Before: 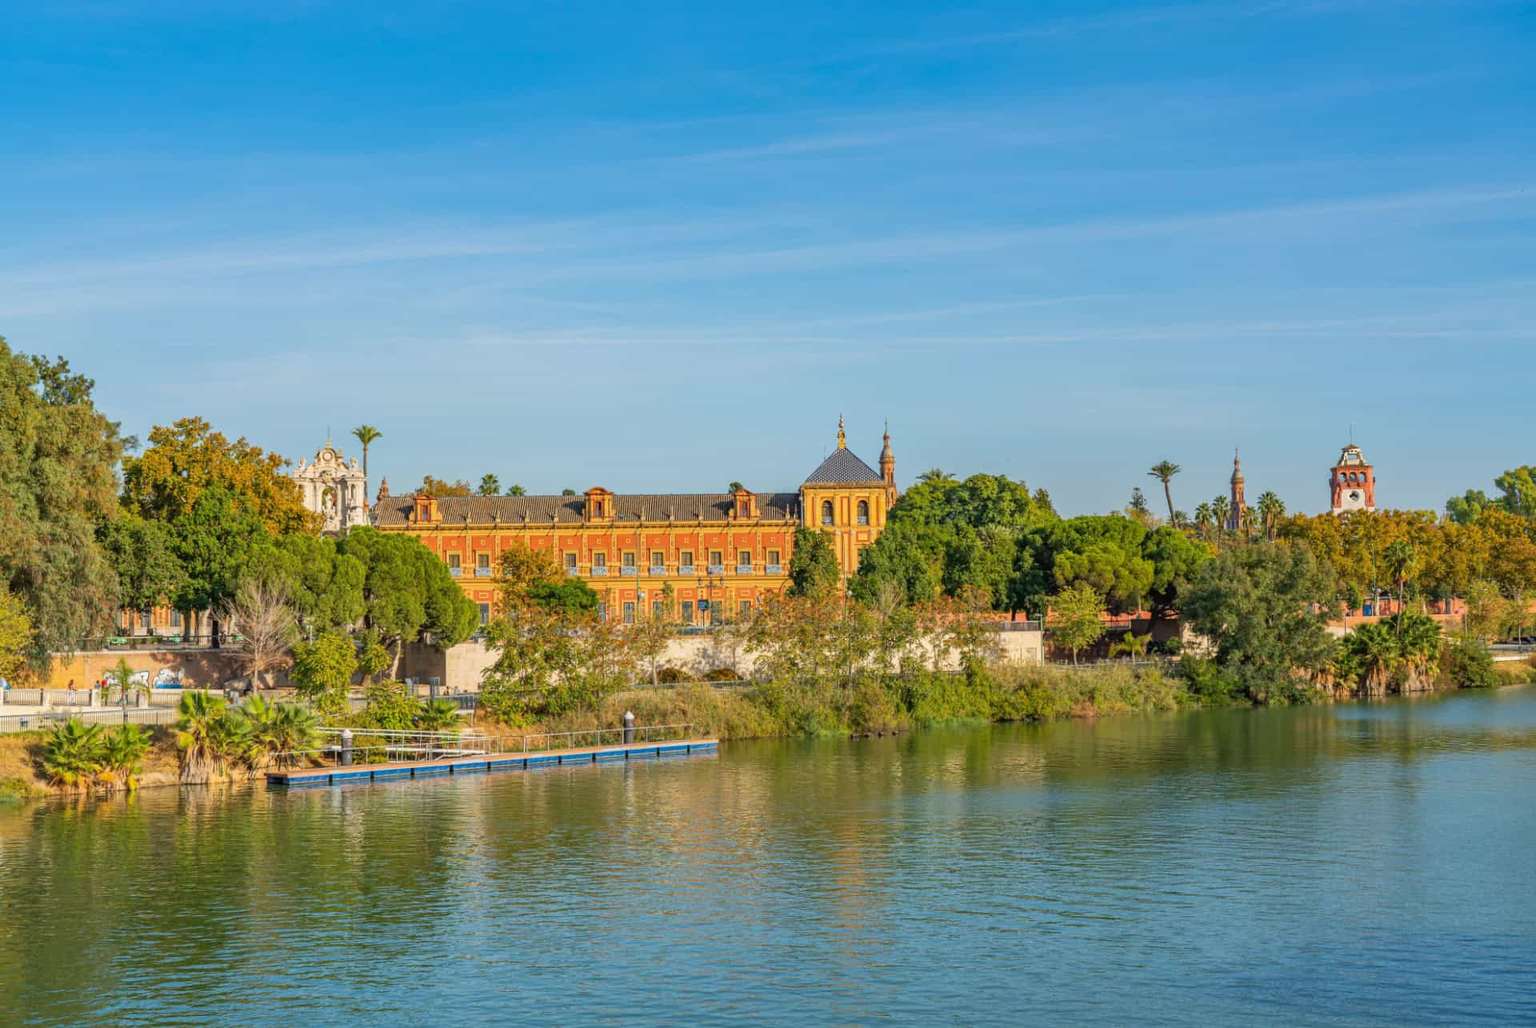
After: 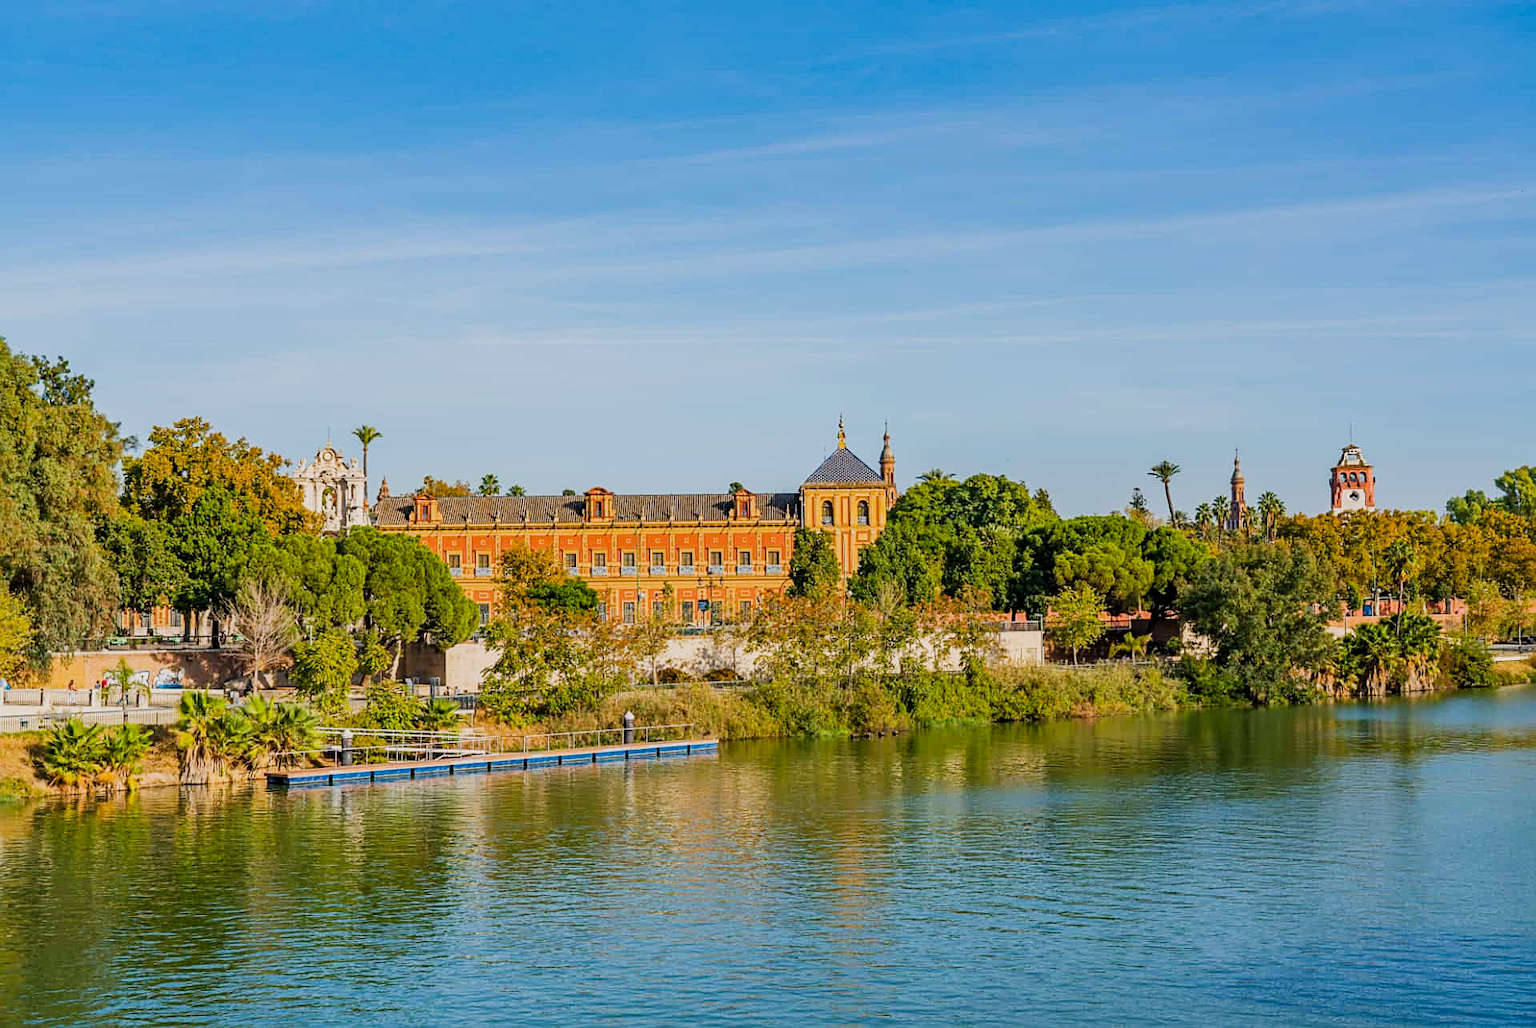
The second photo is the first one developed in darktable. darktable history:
sigmoid: contrast 1.54, target black 0
sharpen: on, module defaults
white balance: red 1.009, blue 1.027
